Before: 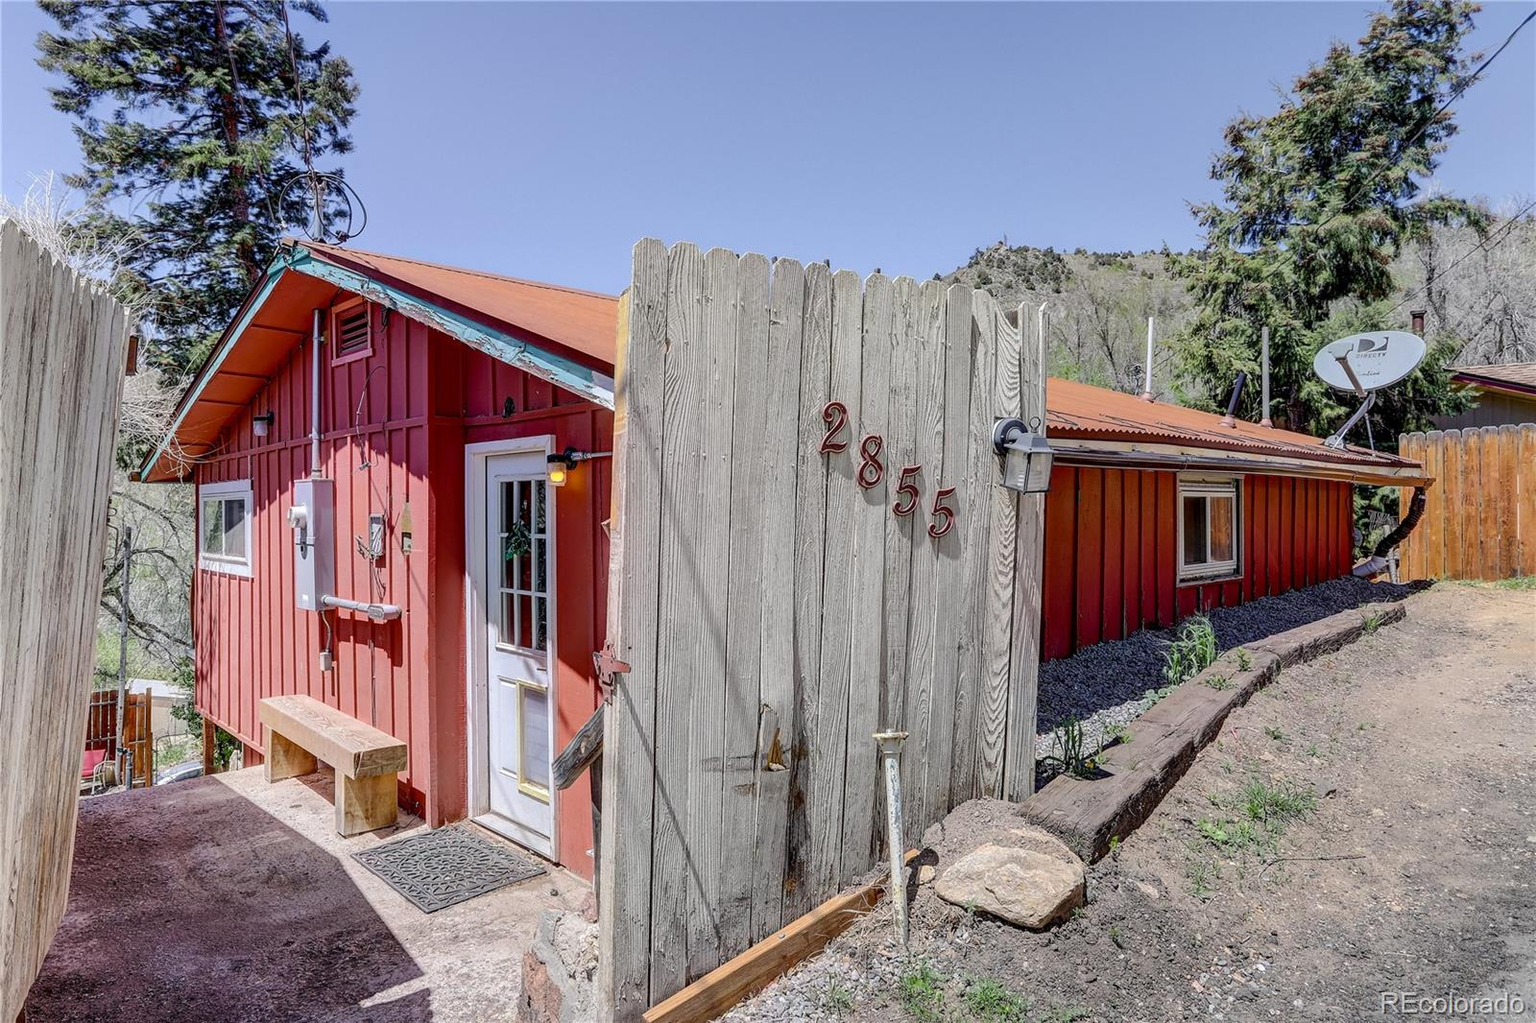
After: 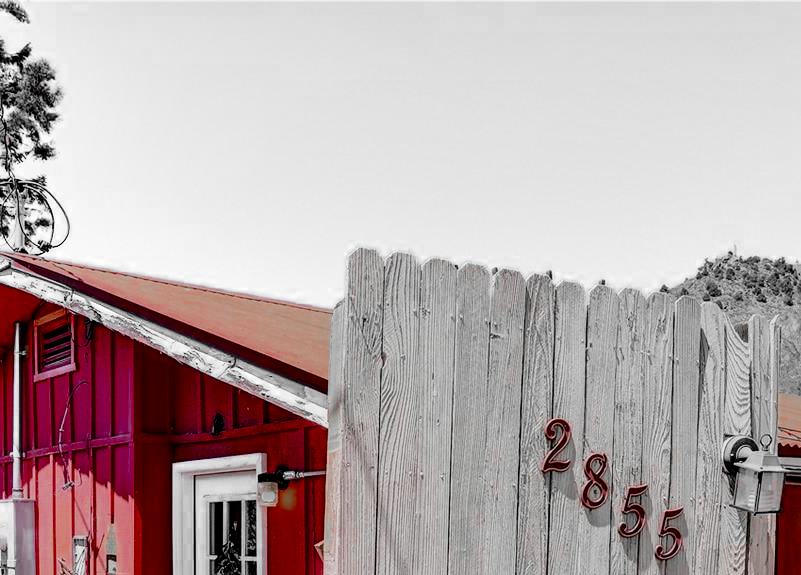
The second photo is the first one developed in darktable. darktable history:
crop: left 19.516%, right 30.372%, bottom 46.014%
local contrast: mode bilateral grid, contrast 19, coarseness 50, detail 119%, midtone range 0.2
shadows and highlights: shadows 48.45, highlights -41.35, shadows color adjustment 97.99%, highlights color adjustment 58.92%, soften with gaussian
color zones: curves: ch0 [(0, 0.352) (0.143, 0.407) (0.286, 0.386) (0.429, 0.431) (0.571, 0.829) (0.714, 0.853) (0.857, 0.833) (1, 0.352)]; ch1 [(0, 0.604) (0.072, 0.726) (0.096, 0.608) (0.205, 0.007) (0.571, -0.006) (0.839, -0.013) (0.857, -0.012) (1, 0.604)]
filmic rgb: black relative exposure -7.65 EV, white relative exposure 4.56 EV, hardness 3.61
tone curve: curves: ch0 [(0, 0) (0.081, 0.044) (0.185, 0.13) (0.283, 0.238) (0.416, 0.449) (0.495, 0.524) (0.686, 0.743) (0.826, 0.865) (0.978, 0.988)]; ch1 [(0, 0) (0.147, 0.166) (0.321, 0.362) (0.371, 0.402) (0.423, 0.442) (0.479, 0.472) (0.505, 0.497) (0.521, 0.506) (0.551, 0.537) (0.586, 0.574) (0.625, 0.618) (0.68, 0.681) (1, 1)]; ch2 [(0, 0) (0.346, 0.362) (0.404, 0.427) (0.502, 0.495) (0.531, 0.513) (0.547, 0.533) (0.582, 0.596) (0.629, 0.631) (0.717, 0.678) (1, 1)], preserve colors none
